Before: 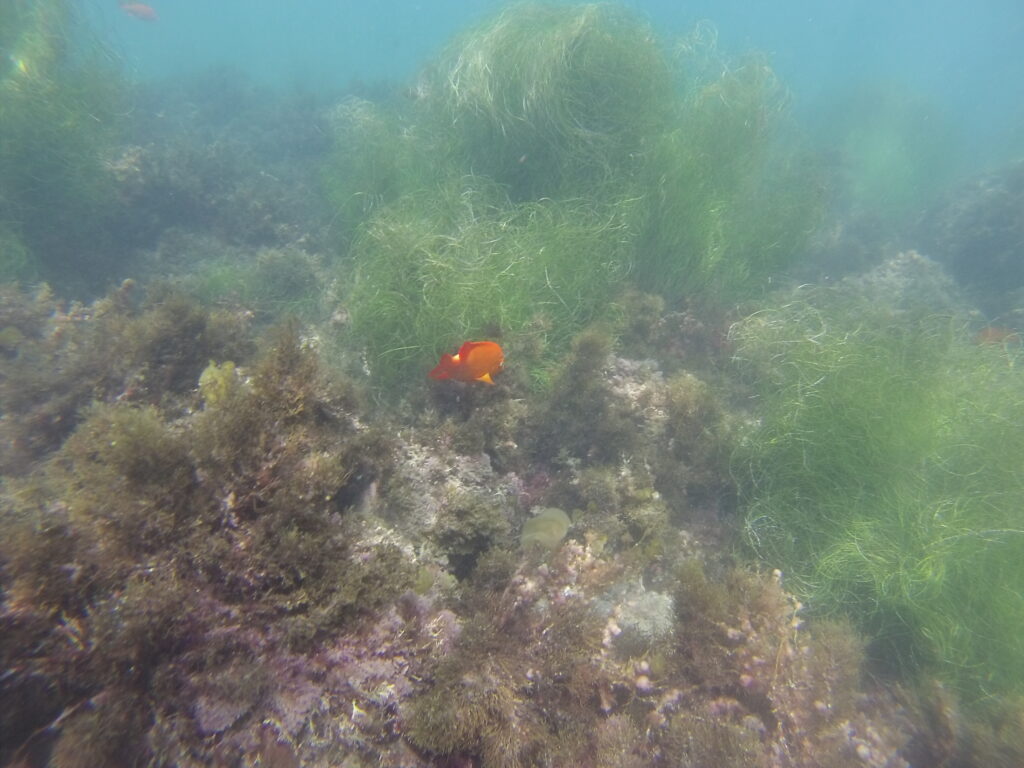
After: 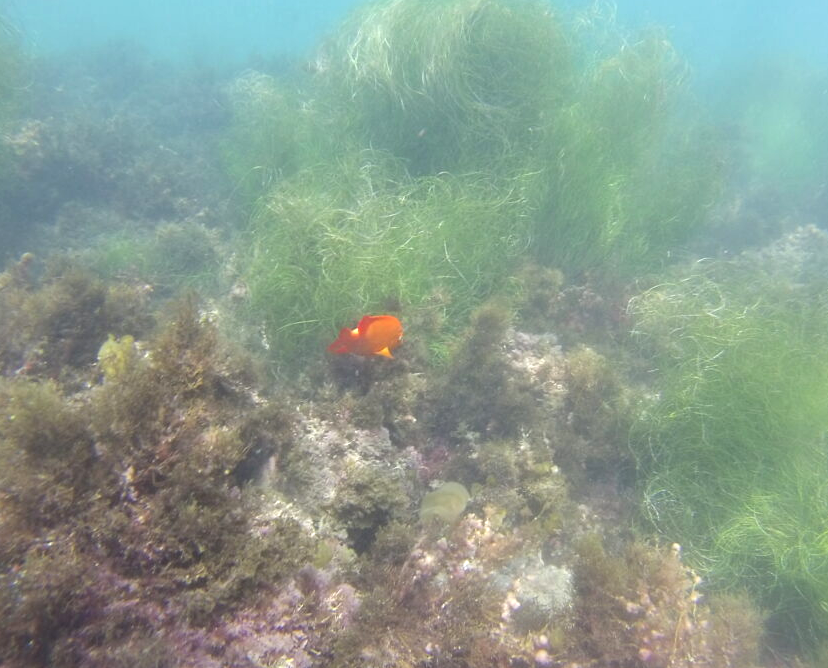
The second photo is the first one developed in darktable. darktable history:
exposure: black level correction 0.001, exposure 0.5 EV, compensate exposure bias true, compensate highlight preservation false
crop: left 9.929%, top 3.475%, right 9.188%, bottom 9.529%
